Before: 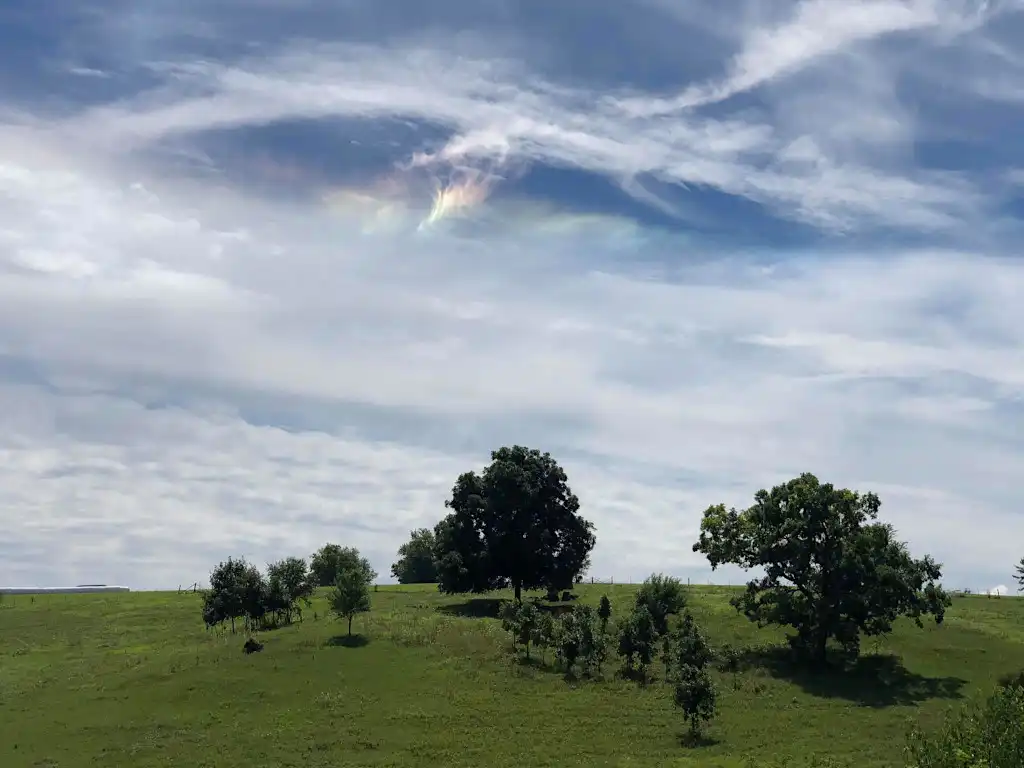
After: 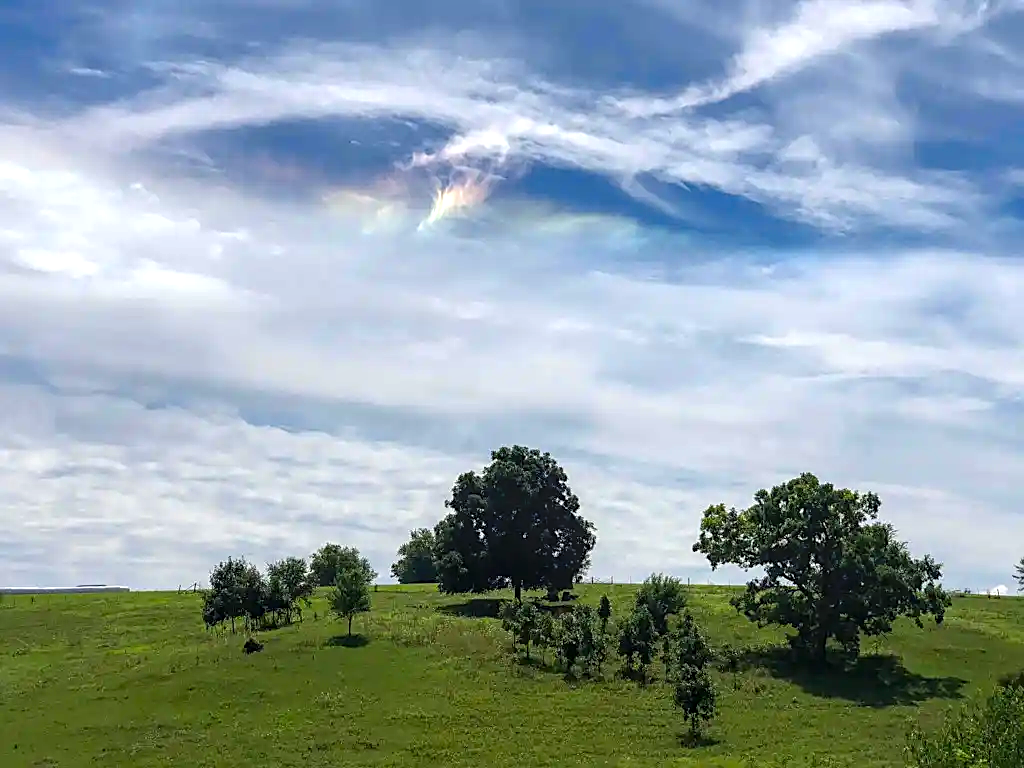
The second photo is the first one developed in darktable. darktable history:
local contrast: on, module defaults
sharpen: on, module defaults
color correction: highlights b* 0.065, saturation 1.31
exposure: exposure 0.298 EV, compensate highlight preservation false
